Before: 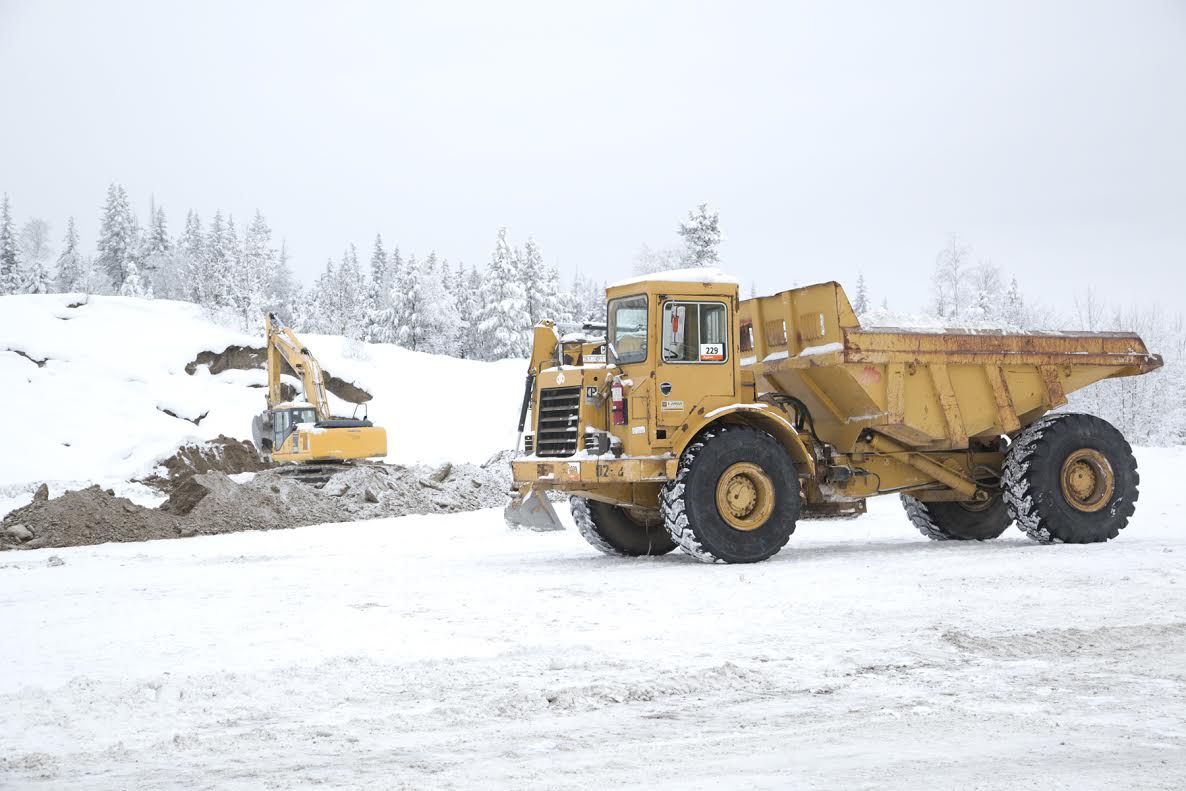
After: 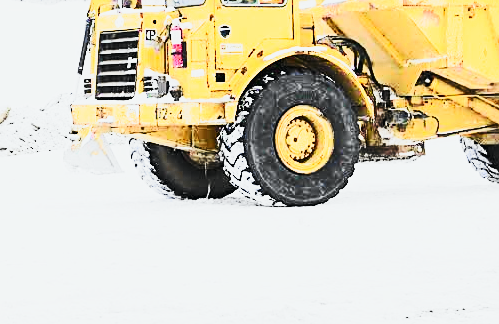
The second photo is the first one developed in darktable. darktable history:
base curve: curves: ch0 [(0, 0) (0.028, 0.03) (0.121, 0.232) (0.46, 0.748) (0.859, 0.968) (1, 1)], preserve colors none
tone curve: curves: ch0 [(0, 0.015) (0.037, 0.022) (0.131, 0.116) (0.316, 0.345) (0.49, 0.615) (0.677, 0.82) (0.813, 0.891) (1, 0.955)]; ch1 [(0, 0) (0.366, 0.367) (0.475, 0.462) (0.494, 0.496) (0.504, 0.497) (0.554, 0.571) (0.618, 0.668) (1, 1)]; ch2 [(0, 0) (0.333, 0.346) (0.375, 0.375) (0.435, 0.424) (0.476, 0.492) (0.502, 0.499) (0.525, 0.522) (0.558, 0.575) (0.614, 0.656) (1, 1)], color space Lab, independent channels, preserve colors none
sharpen: on, module defaults
tone equalizer: -8 EV -0.75 EV, -7 EV -0.7 EV, -6 EV -0.6 EV, -5 EV -0.4 EV, -3 EV 0.4 EV, -2 EV 0.6 EV, -1 EV 0.7 EV, +0 EV 0.75 EV, edges refinement/feathering 500, mask exposure compensation -1.57 EV, preserve details no
contrast brightness saturation: contrast 0.2, brightness 0.16, saturation 0.22
crop: left 37.221%, top 45.169%, right 20.63%, bottom 13.777%
